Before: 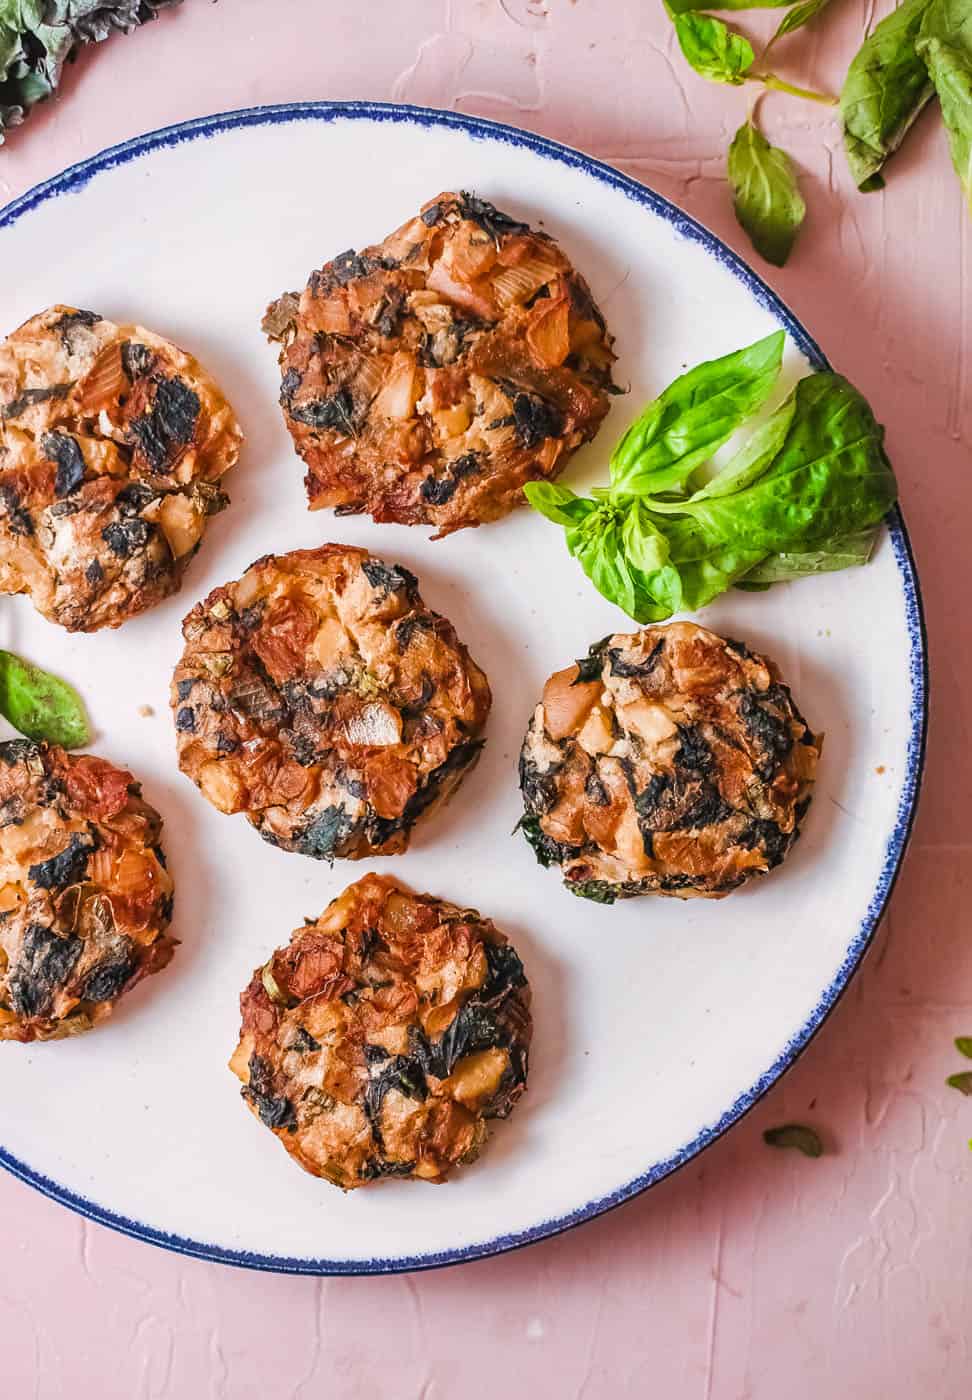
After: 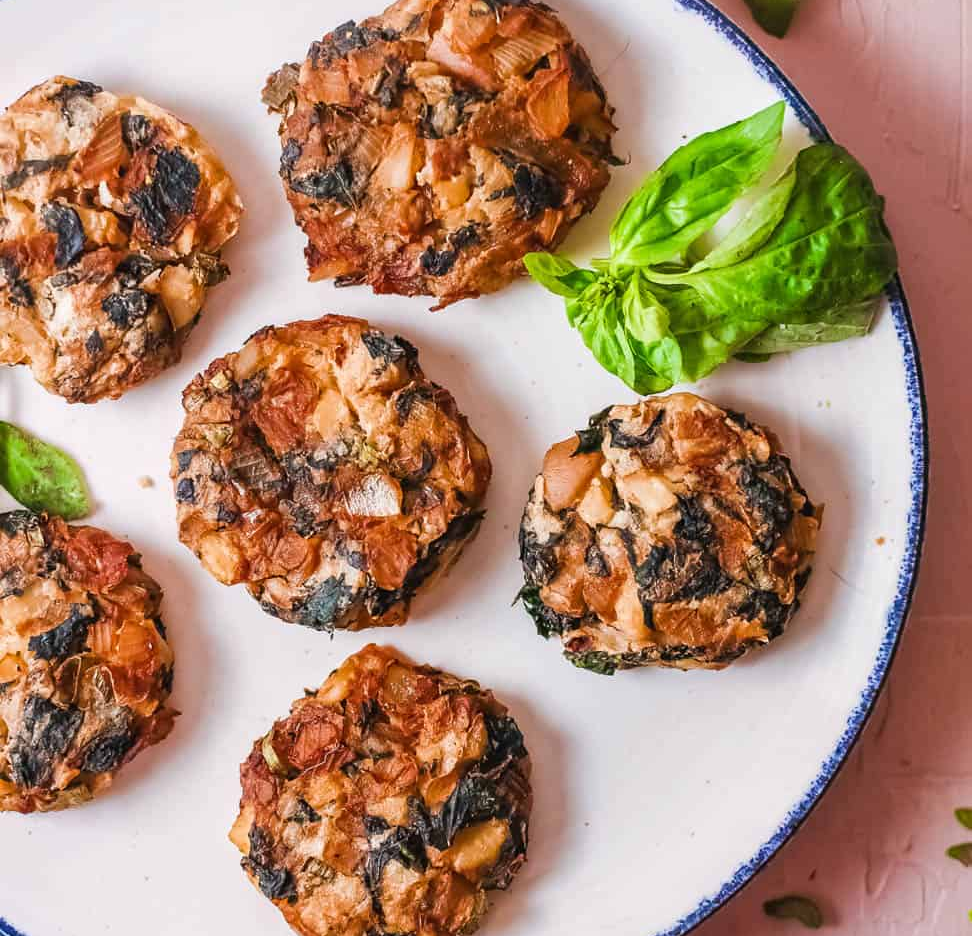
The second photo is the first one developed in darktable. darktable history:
crop: top 16.366%, bottom 16.751%
